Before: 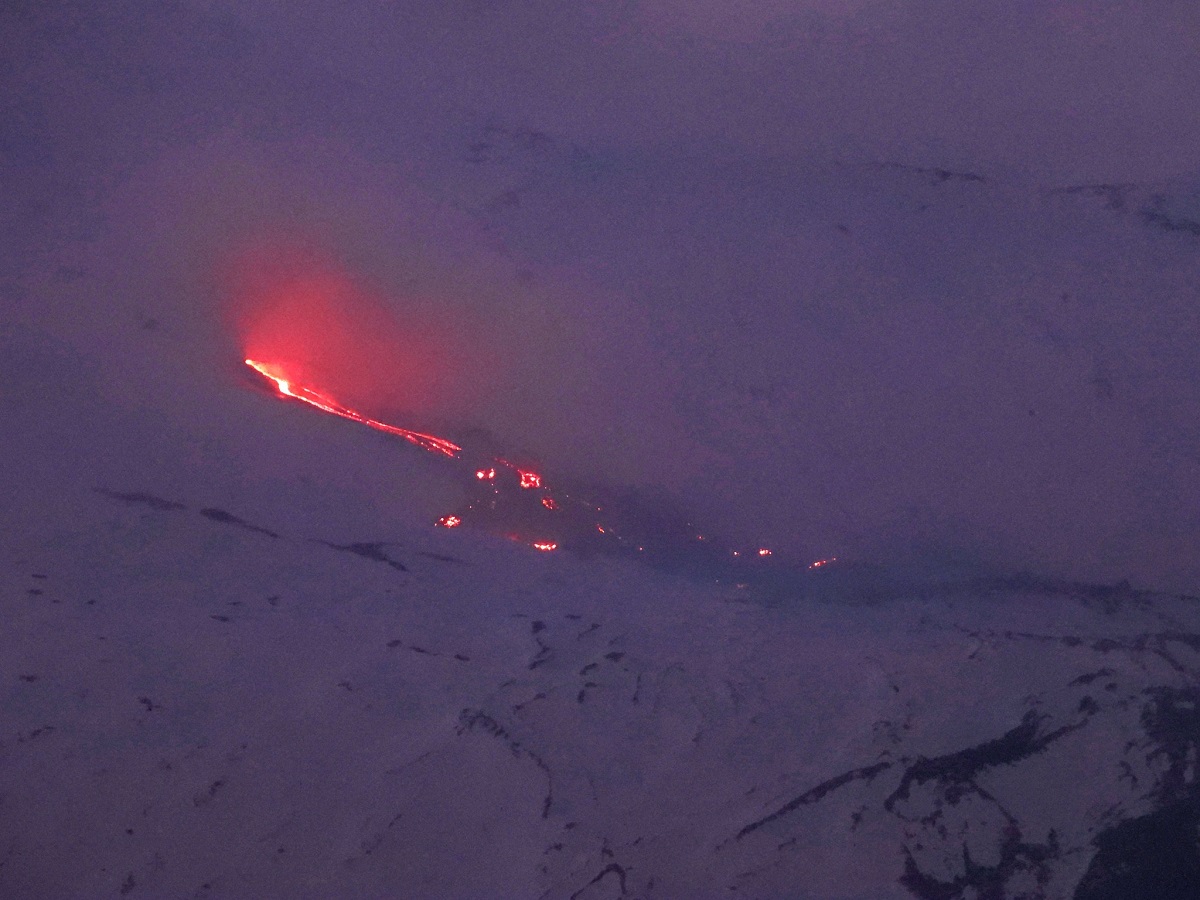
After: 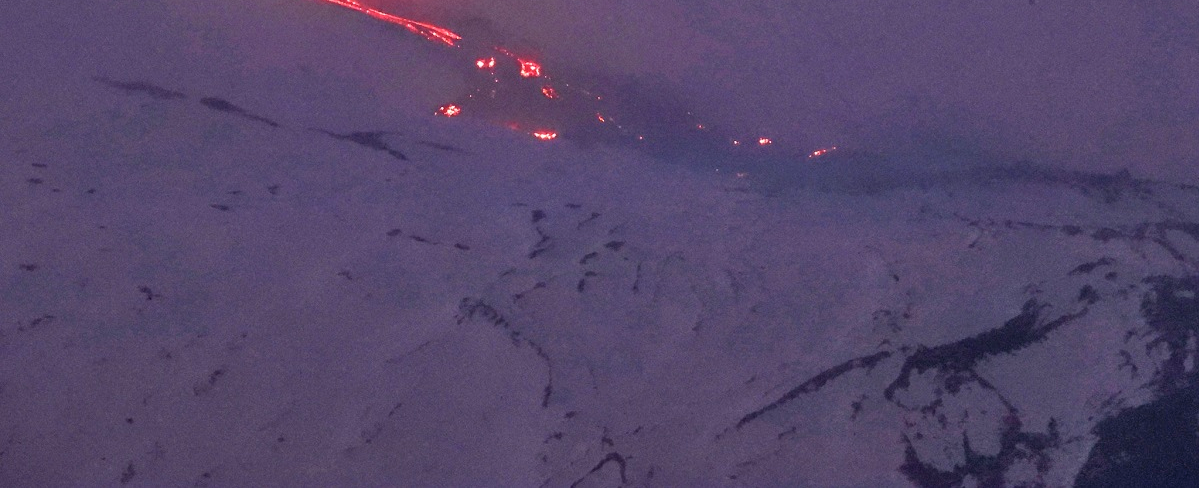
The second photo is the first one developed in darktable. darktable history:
shadows and highlights: soften with gaussian
crop and rotate: top 45.713%, right 0.042%
